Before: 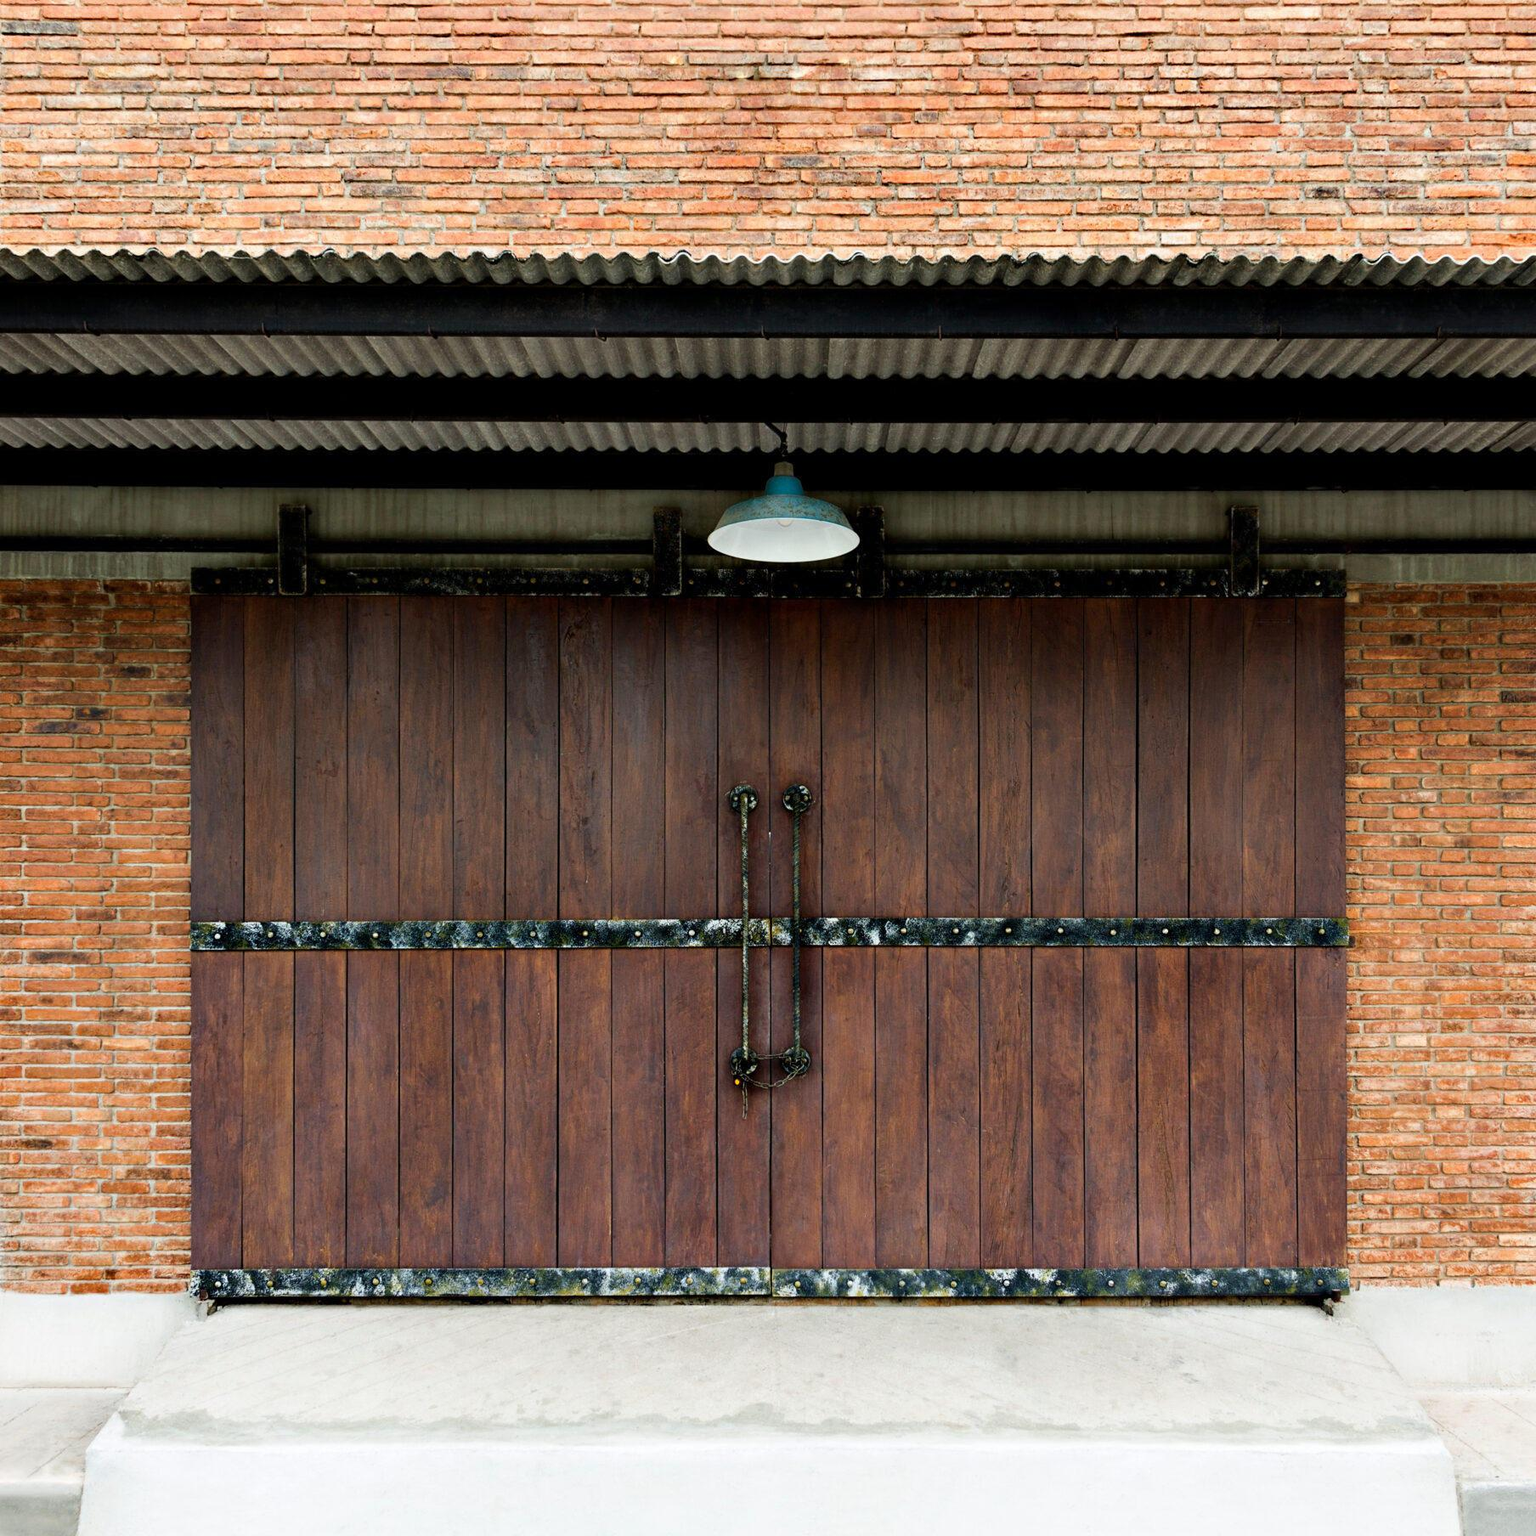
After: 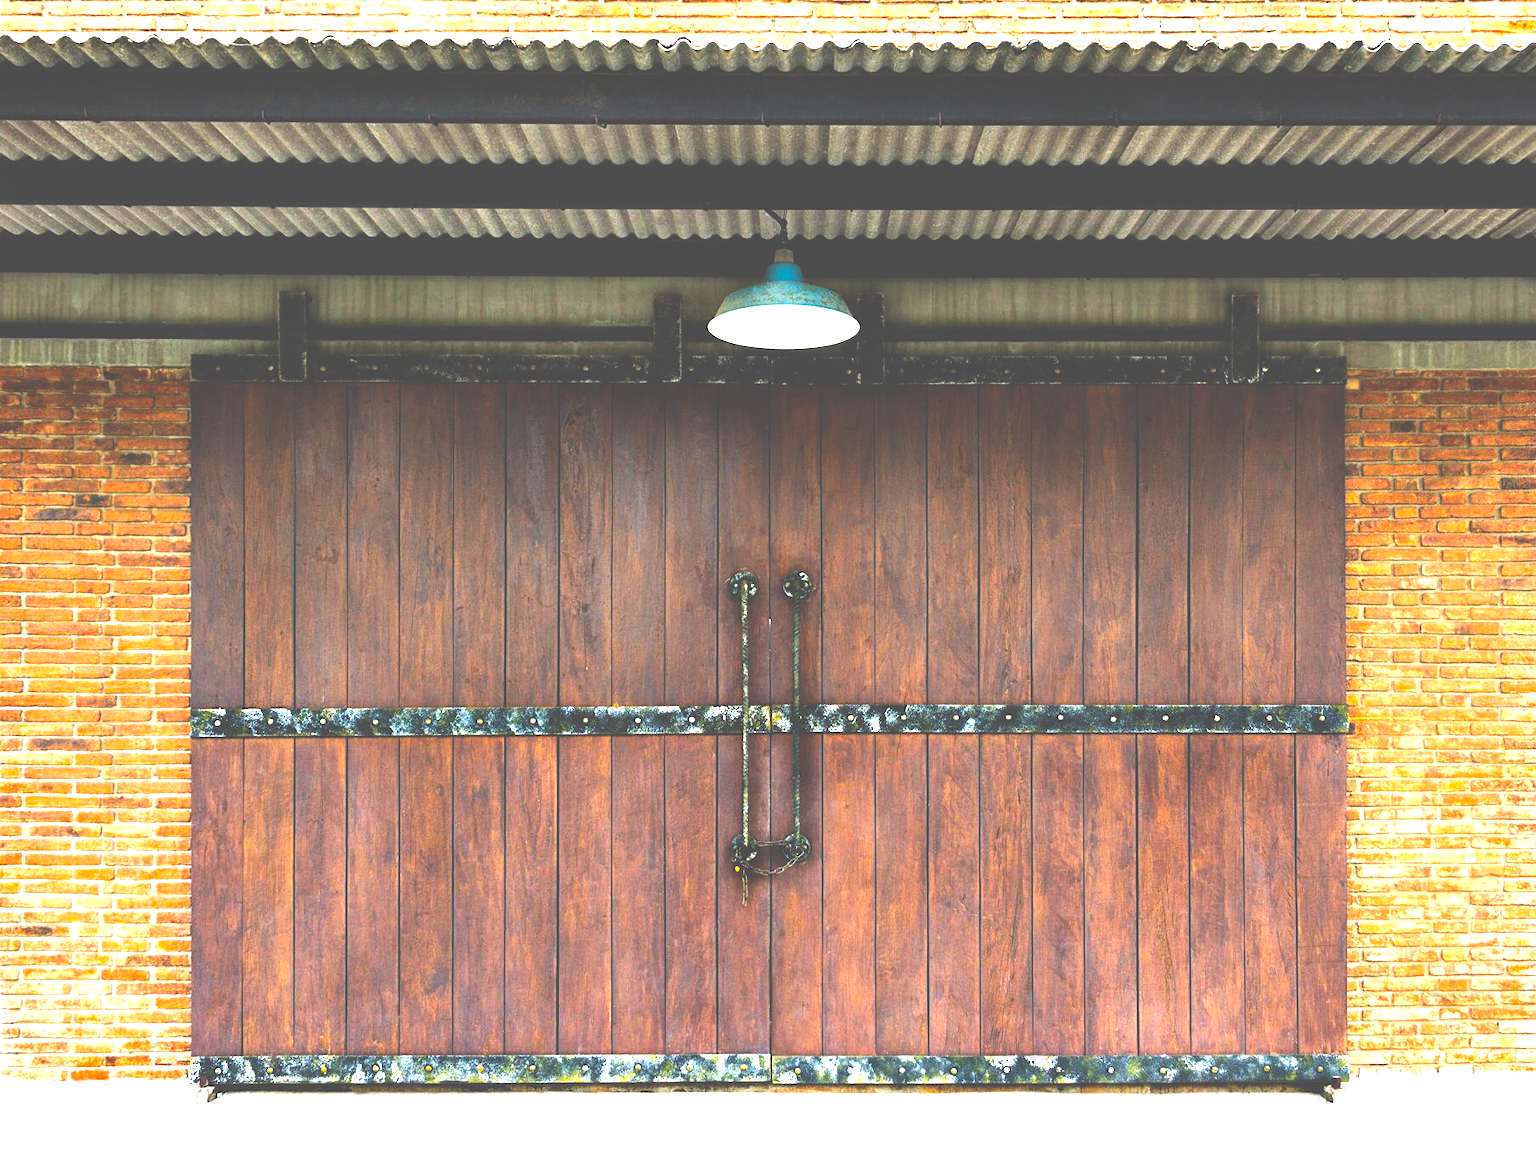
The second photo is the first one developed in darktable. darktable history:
local contrast: mode bilateral grid, contrast 10, coarseness 24, detail 111%, midtone range 0.2
color balance rgb: linear chroma grading › global chroma 9.656%, perceptual saturation grading › global saturation 14.866%, perceptual brilliance grading › global brilliance 30.699%, perceptual brilliance grading › highlights 12.08%, perceptual brilliance grading › mid-tones 23.749%, global vibrance 20%
exposure: black level correction -0.043, exposure 0.06 EV, compensate exposure bias true, compensate highlight preservation false
crop: top 13.888%, bottom 11.092%
